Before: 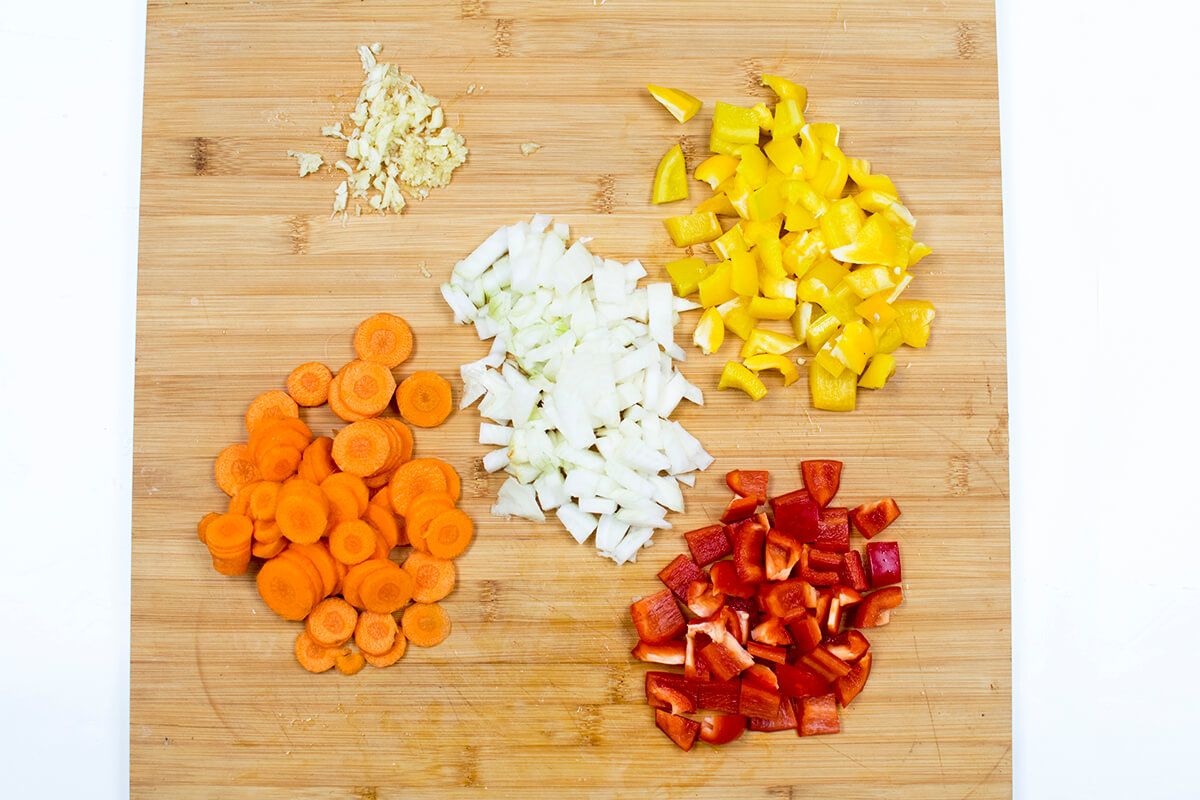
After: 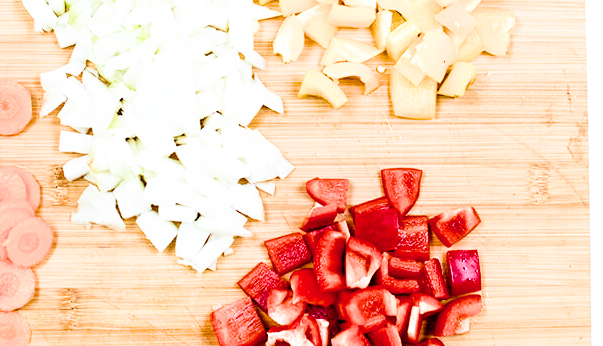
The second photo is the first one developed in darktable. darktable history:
crop: left 35.03%, top 36.625%, right 14.663%, bottom 20.057%
exposure: black level correction 0, exposure 1.1 EV, compensate exposure bias true, compensate highlight preservation false
contrast equalizer: octaves 7, y [[0.6 ×6], [0.55 ×6], [0 ×6], [0 ×6], [0 ×6]], mix 0.15
color balance rgb: perceptual saturation grading › global saturation 20%, perceptual saturation grading › highlights -25%, perceptual saturation grading › shadows 25%
filmic rgb: black relative exposure -5 EV, white relative exposure 3.5 EV, hardness 3.19, contrast 1.2, highlights saturation mix -50%
